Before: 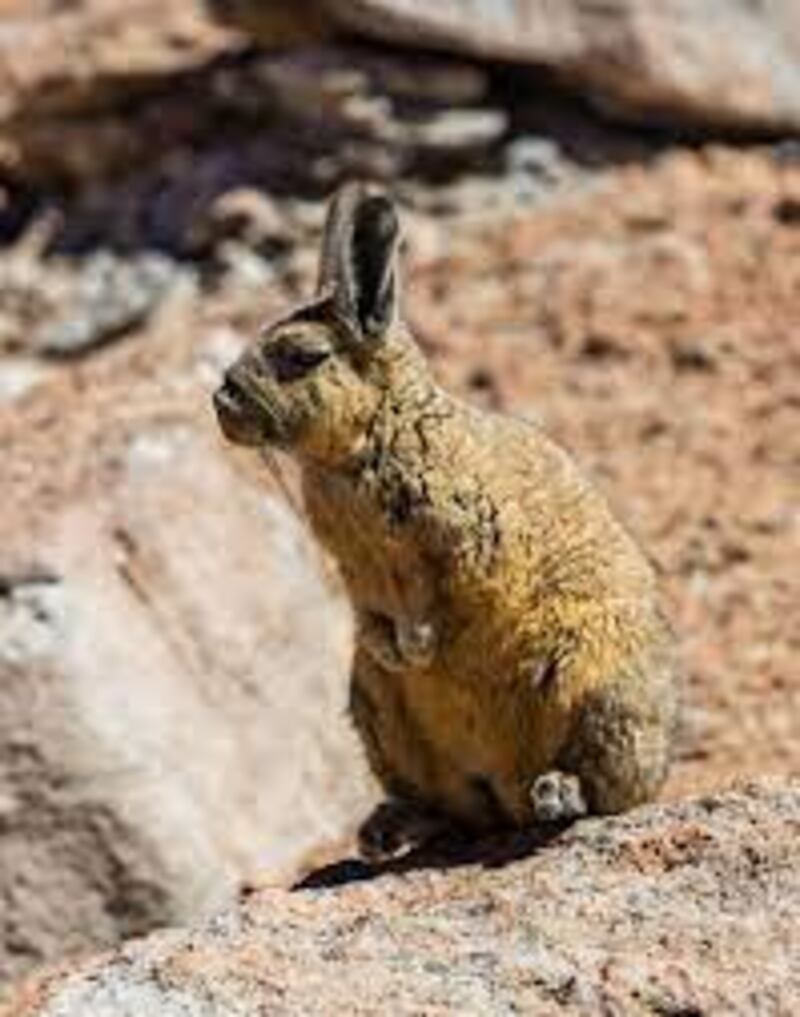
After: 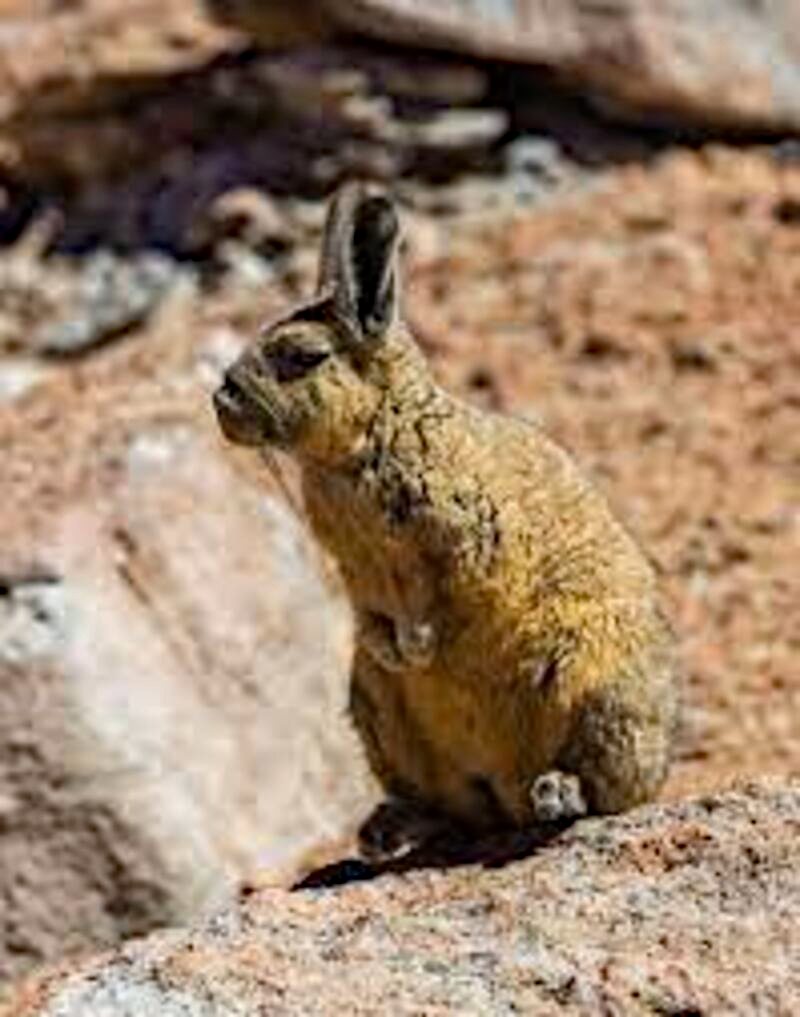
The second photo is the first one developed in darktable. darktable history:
haze removal: strength 0.291, distance 0.247, compatibility mode true, adaptive false
